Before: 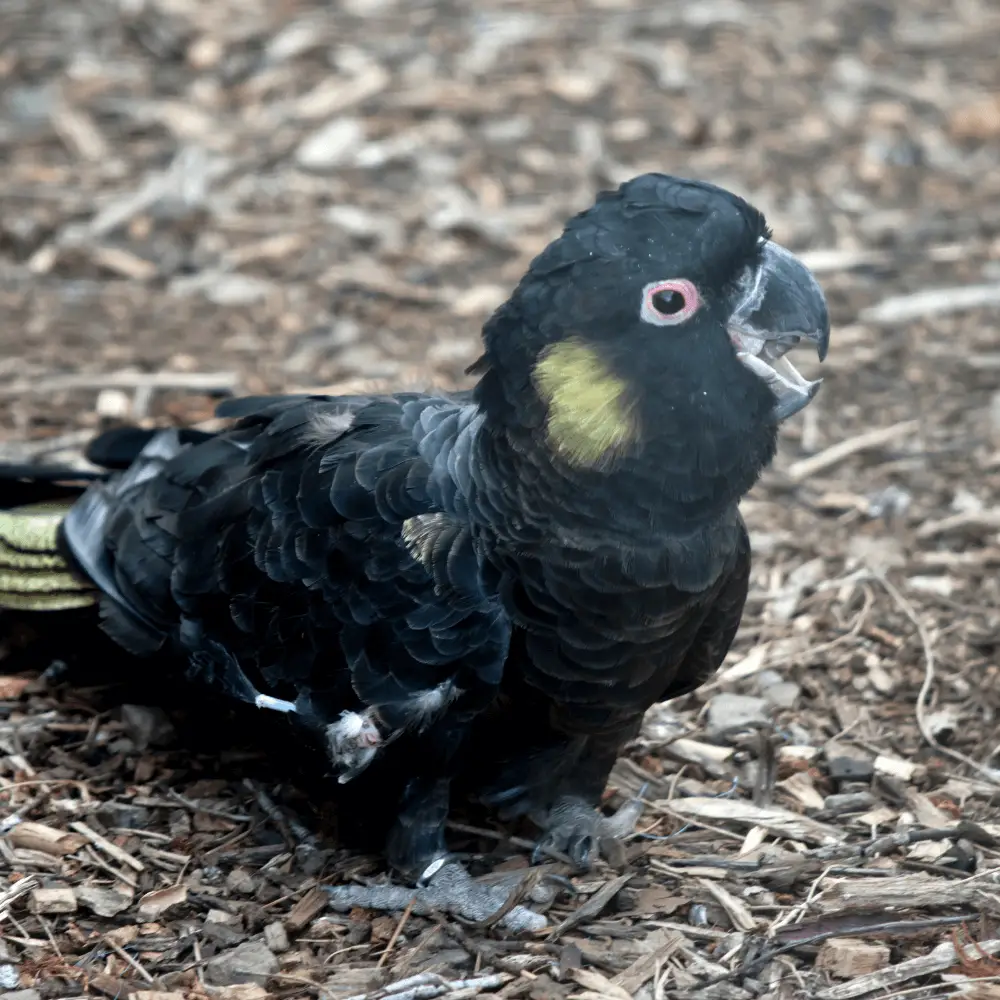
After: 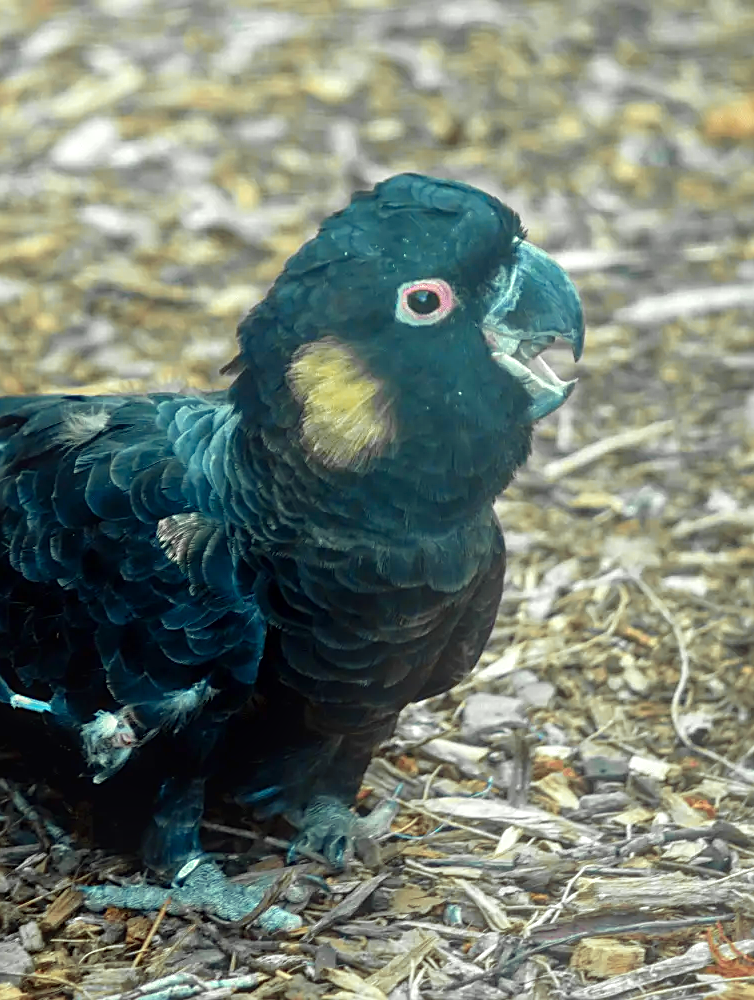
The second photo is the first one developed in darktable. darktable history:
bloom: on, module defaults
local contrast: on, module defaults
sharpen: on, module defaults
color correction: highlights a* -10.77, highlights b* 9.8, saturation 1.72
color zones: curves: ch1 [(0.29, 0.492) (0.373, 0.185) (0.509, 0.481)]; ch2 [(0.25, 0.462) (0.749, 0.457)], mix 40.67%
crop and rotate: left 24.6%
